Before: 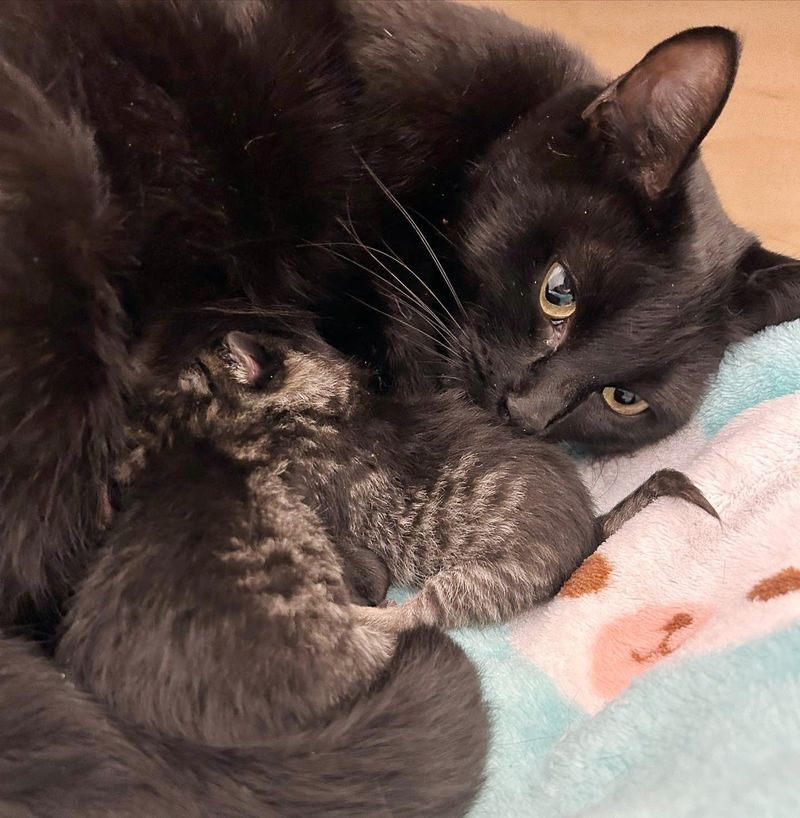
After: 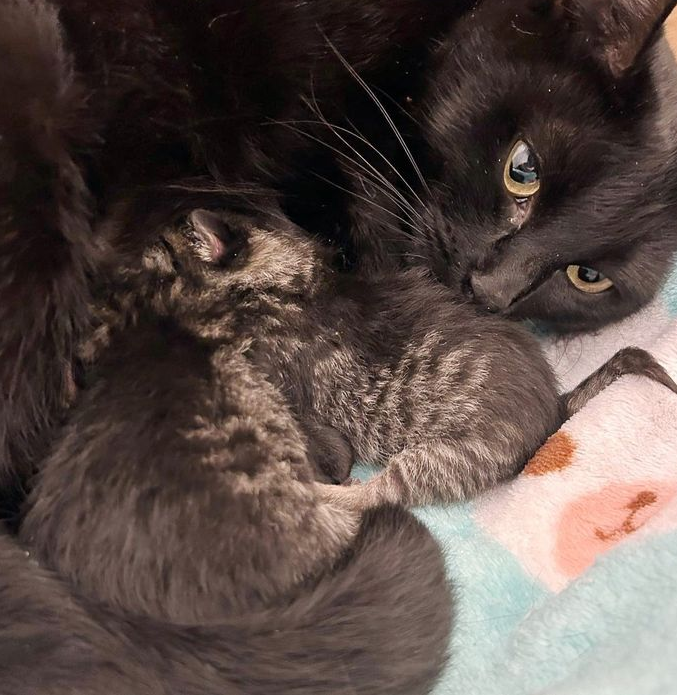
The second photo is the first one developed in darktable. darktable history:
crop and rotate: left 4.611%, top 14.929%, right 10.709%
